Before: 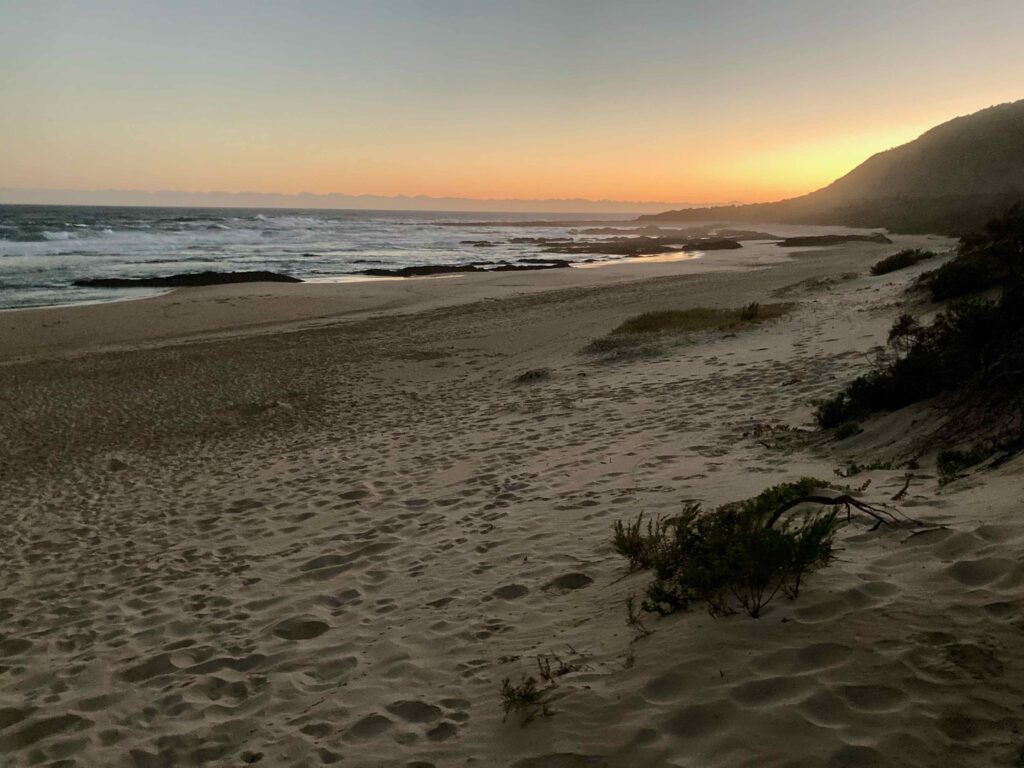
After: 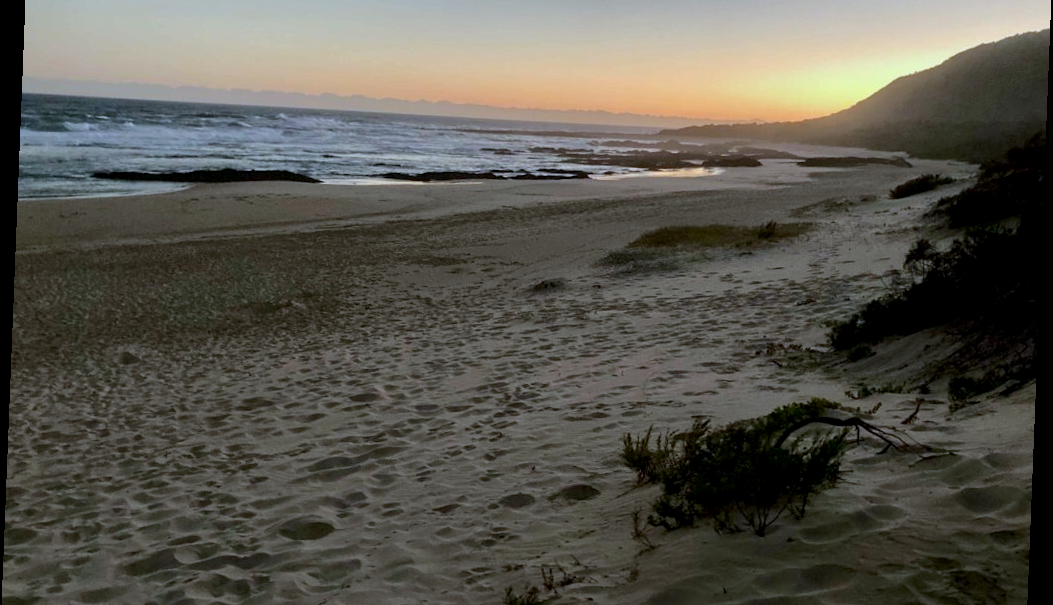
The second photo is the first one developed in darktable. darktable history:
rotate and perspective: rotation 2.27°, automatic cropping off
crop: top 13.819%, bottom 11.169%
white balance: red 0.926, green 1.003, blue 1.133
